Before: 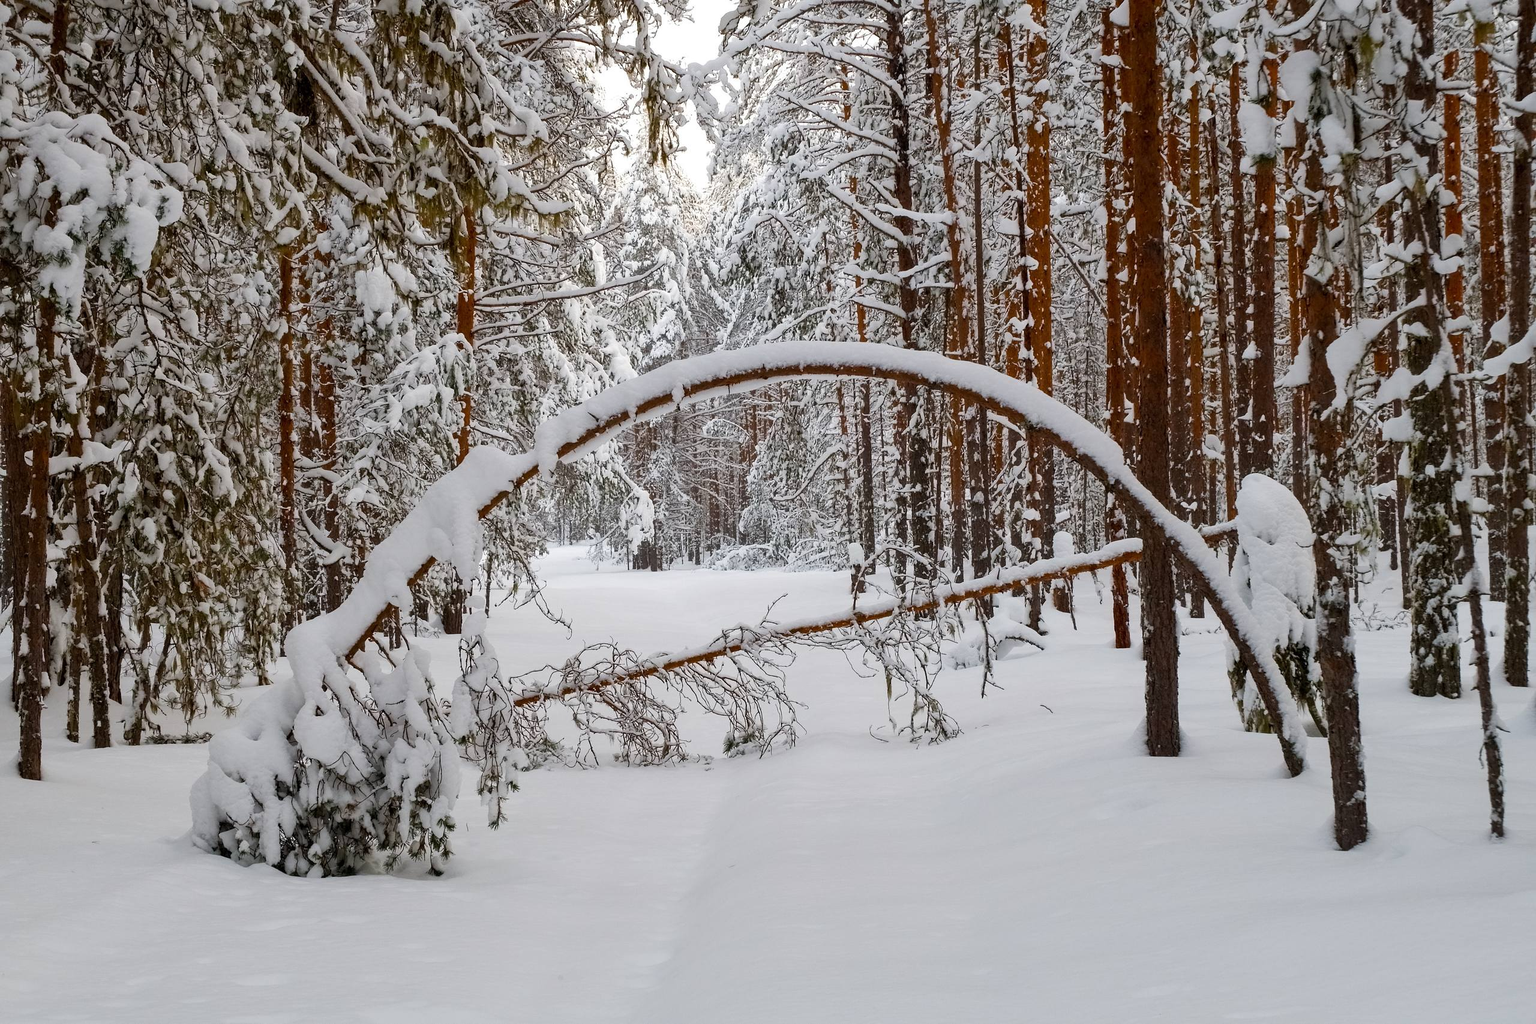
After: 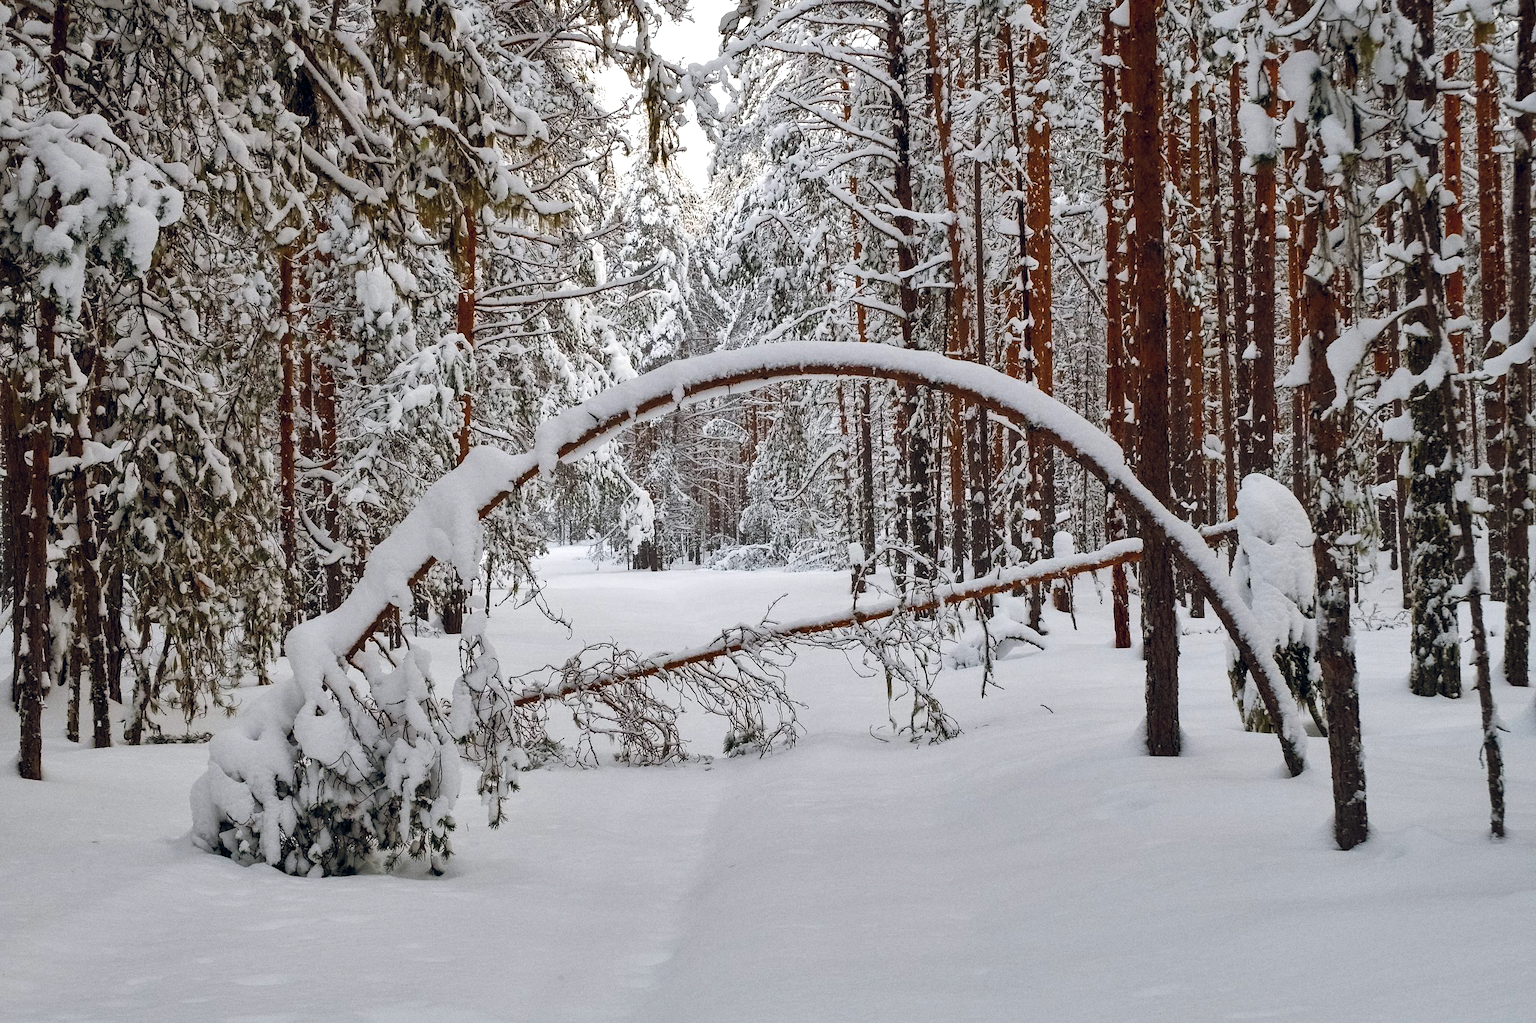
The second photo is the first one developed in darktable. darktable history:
shadows and highlights: shadows 12, white point adjustment 1.2, soften with gaussian
grain: coarseness 0.09 ISO
color balance rgb: shadows lift › chroma 3.88%, shadows lift › hue 88.52°, power › hue 214.65°, global offset › chroma 0.1%, global offset › hue 252.4°, contrast 4.45%
